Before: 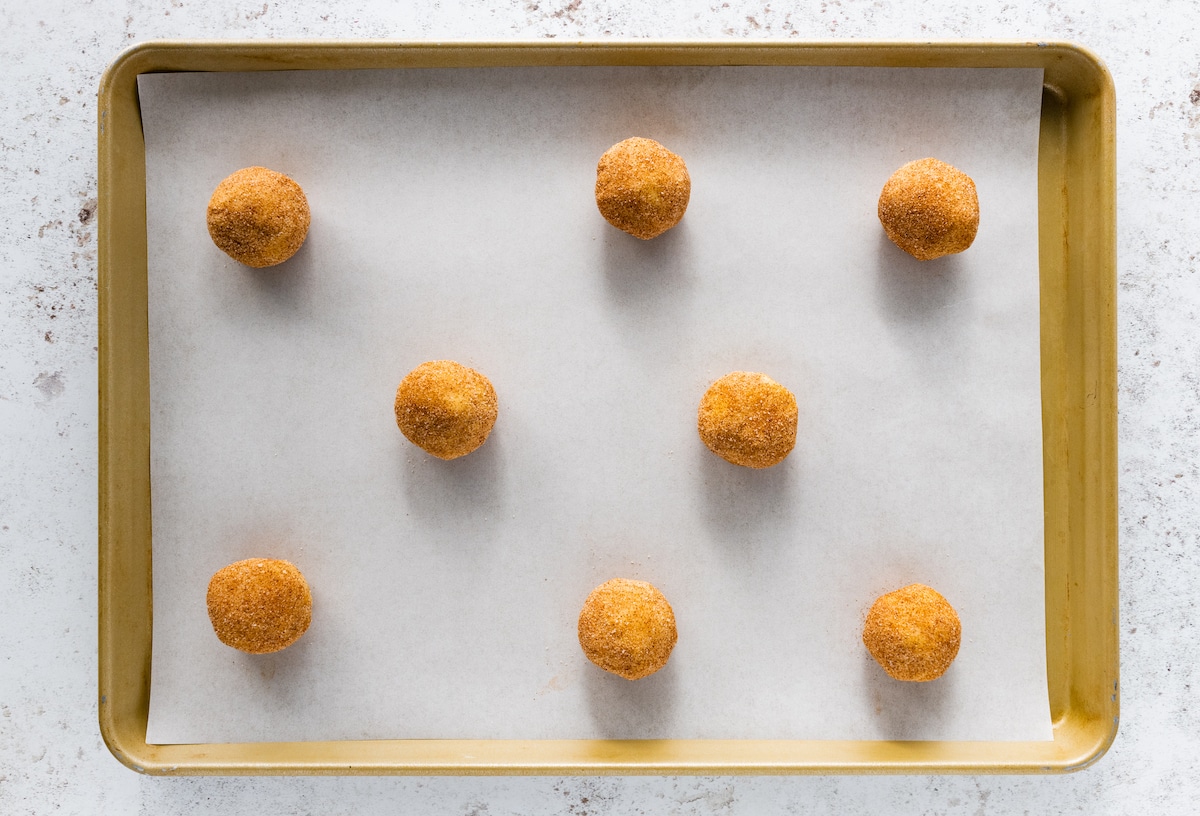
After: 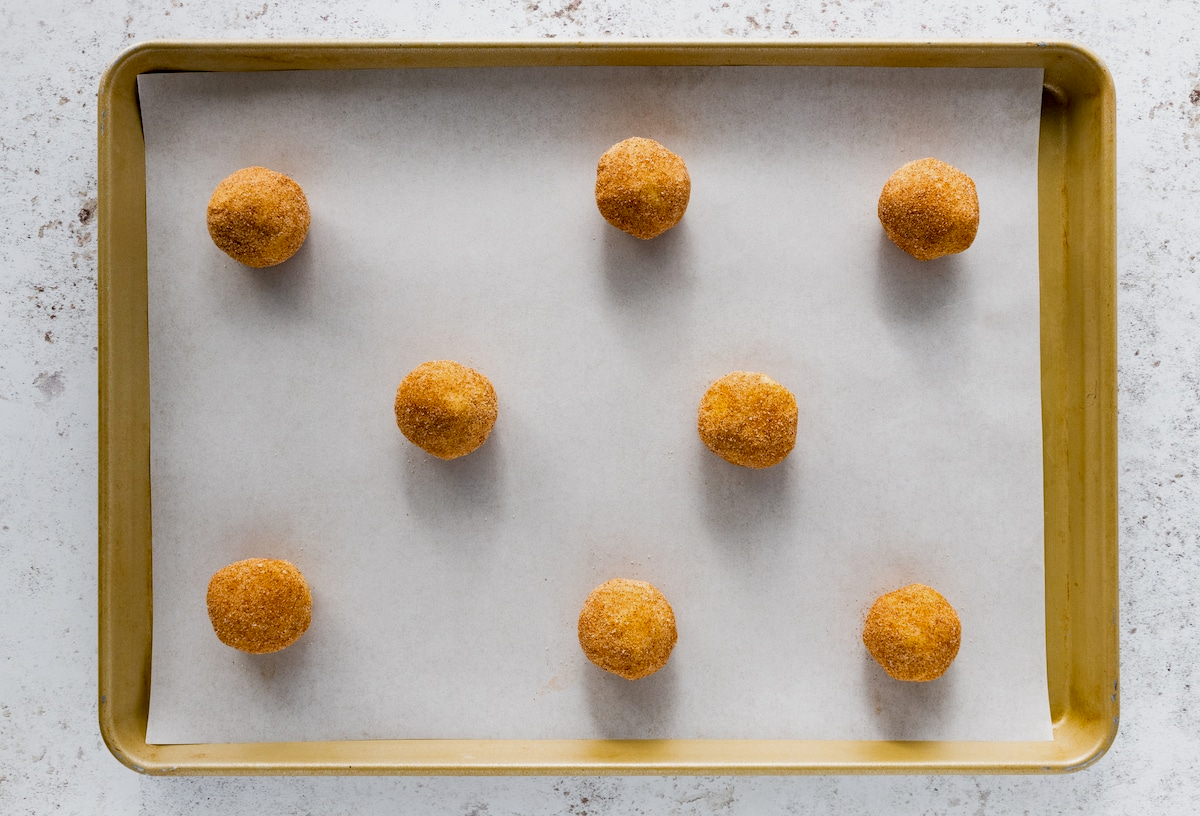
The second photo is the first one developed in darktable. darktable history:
exposure: black level correction 0.009, exposure -0.16 EV, compensate exposure bias true, compensate highlight preservation false
shadows and highlights: shadows 37.4, highlights -27.99, soften with gaussian
